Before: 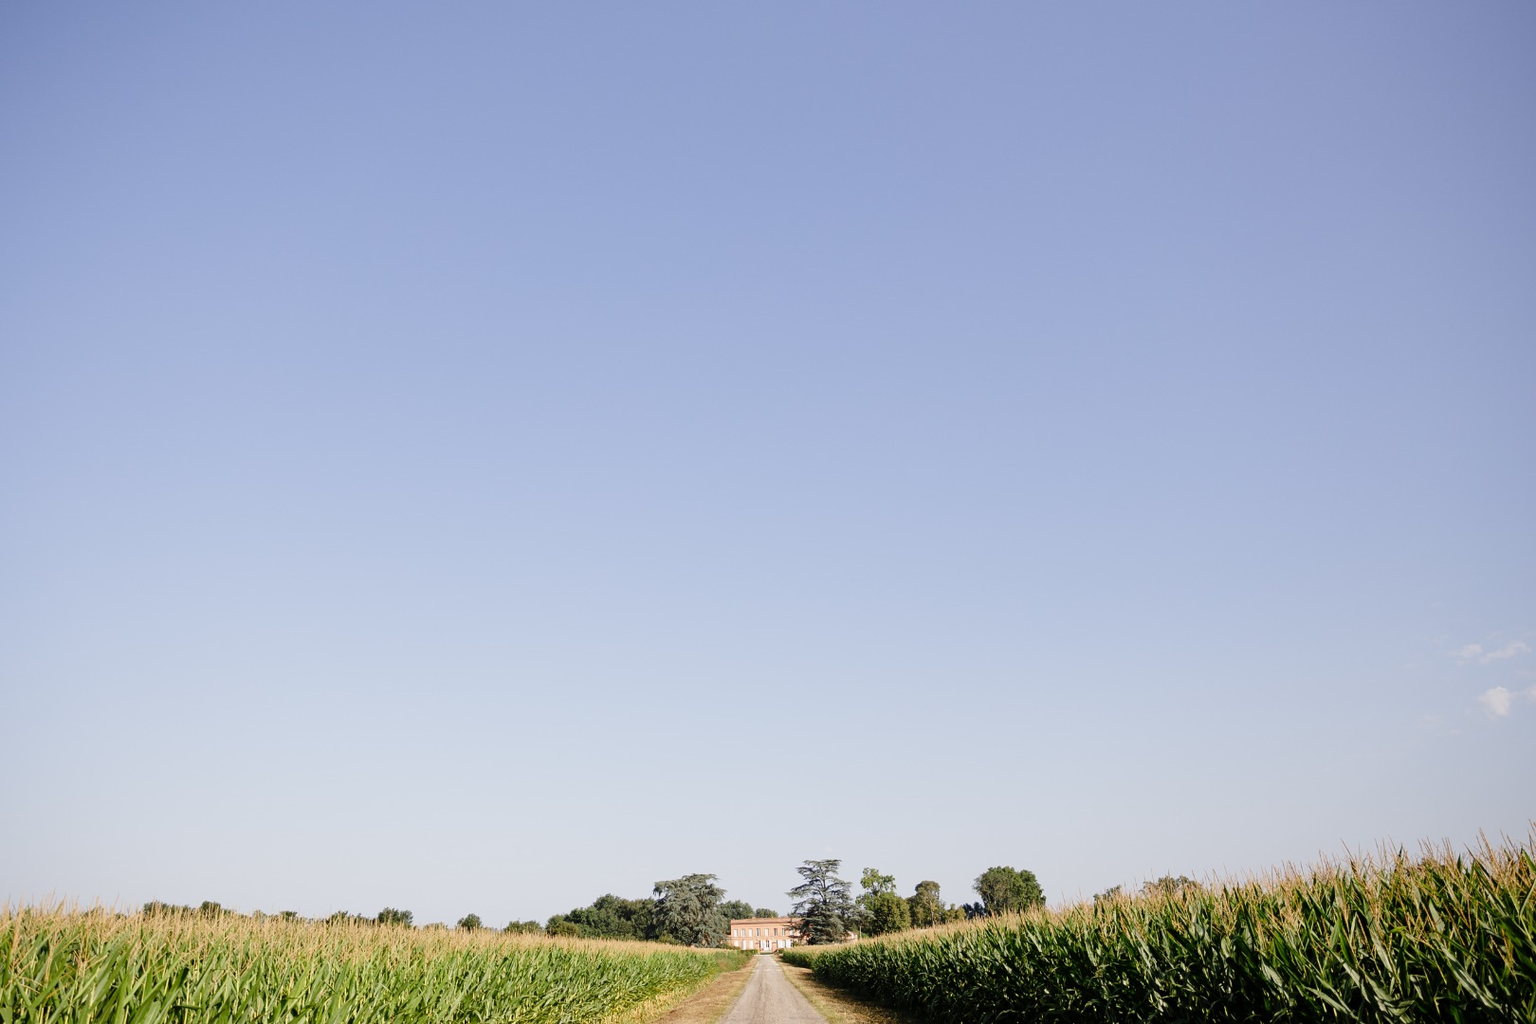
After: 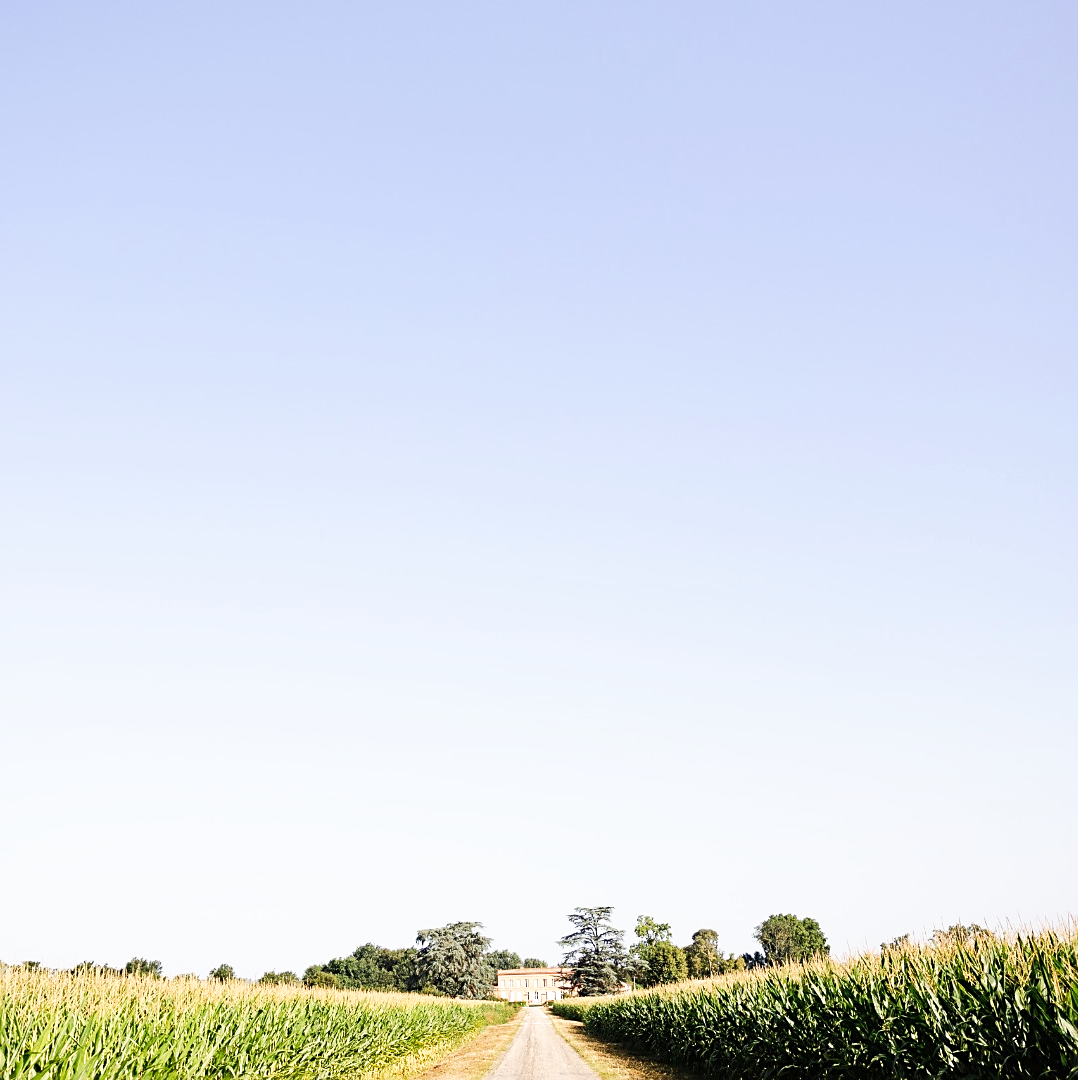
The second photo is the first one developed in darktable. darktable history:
sharpen: on, module defaults
crop: left 16.899%, right 16.556%
tone curve: curves: ch0 [(0, 0) (0.003, 0.01) (0.011, 0.017) (0.025, 0.035) (0.044, 0.068) (0.069, 0.109) (0.1, 0.144) (0.136, 0.185) (0.177, 0.231) (0.224, 0.279) (0.277, 0.346) (0.335, 0.42) (0.399, 0.5) (0.468, 0.603) (0.543, 0.712) (0.623, 0.808) (0.709, 0.883) (0.801, 0.957) (0.898, 0.993) (1, 1)], preserve colors none
